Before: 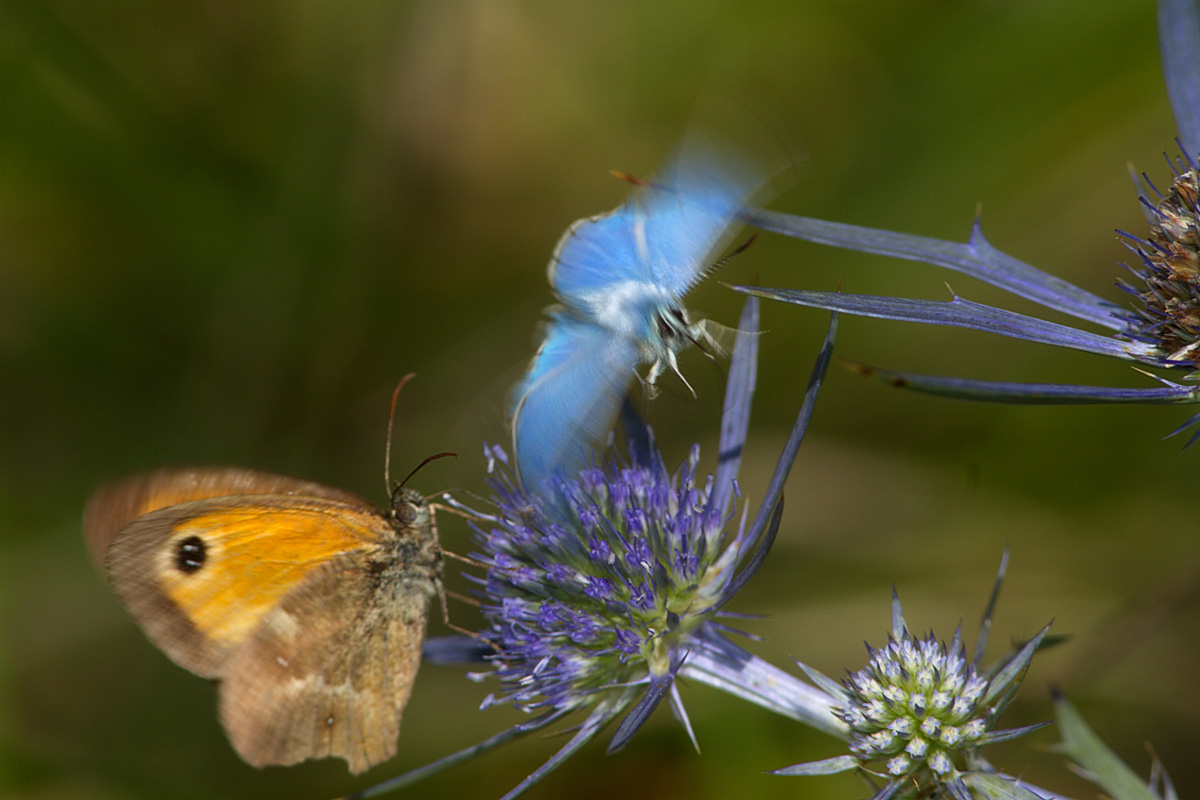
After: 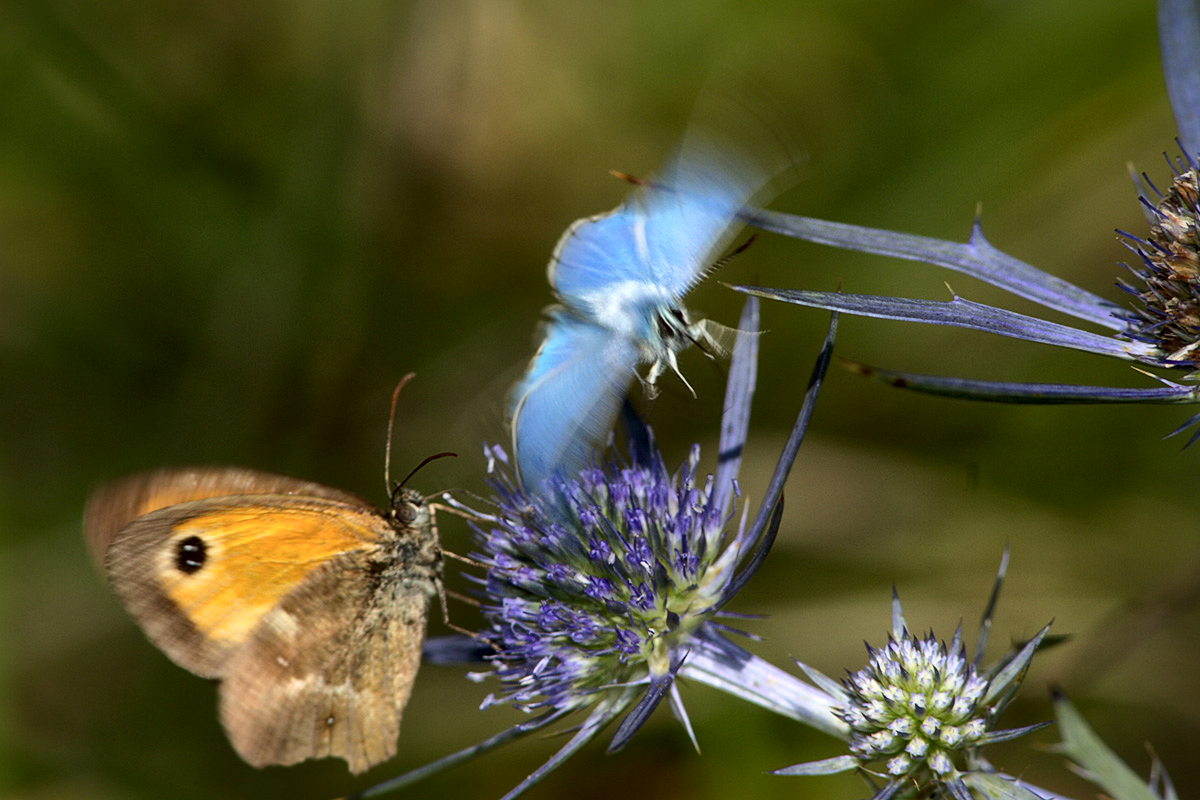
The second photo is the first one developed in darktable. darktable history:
local contrast: mode bilateral grid, contrast 69, coarseness 75, detail 180%, midtone range 0.2
